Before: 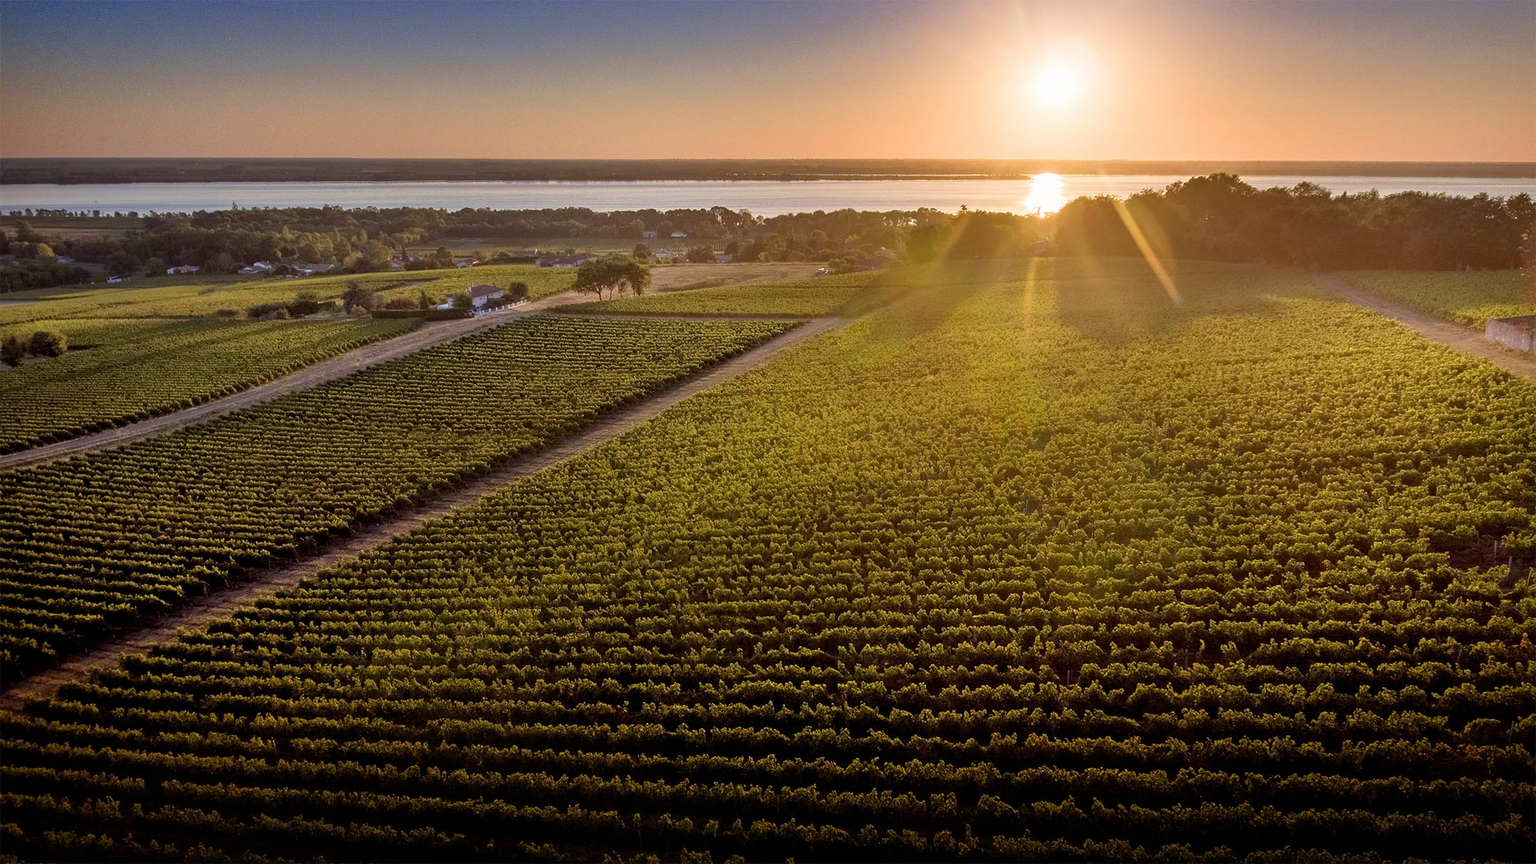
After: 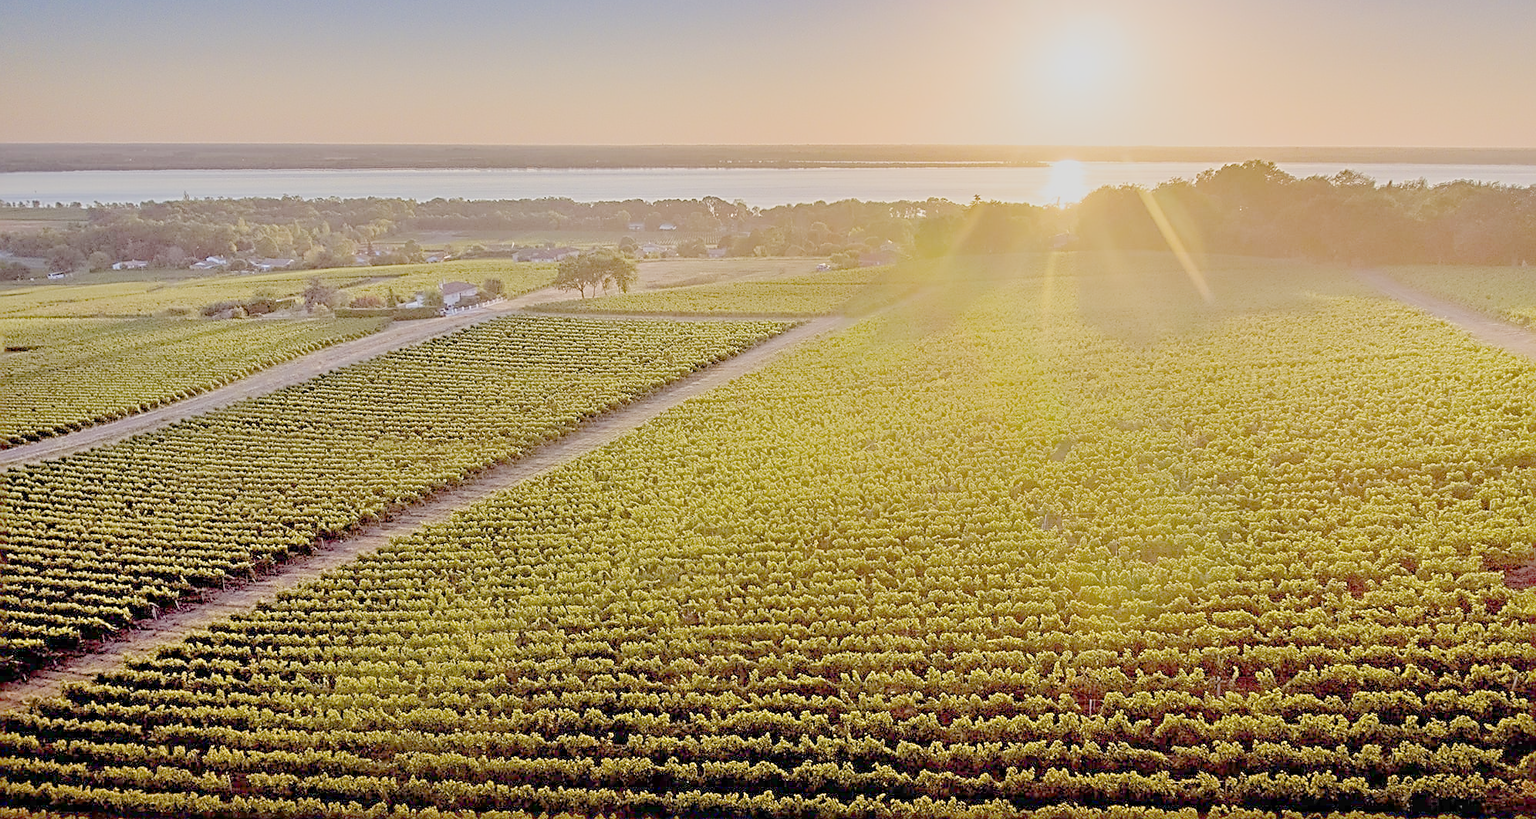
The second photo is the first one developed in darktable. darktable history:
crop: left 4.13%, top 3%, right 3.68%, bottom 9.53%
levels: levels [0, 0.467, 1]
sharpen: radius 3.56, amount 0.927, threshold 2
filmic rgb: hardness 4.17, contrast 0.84, color science v6 (2022)
